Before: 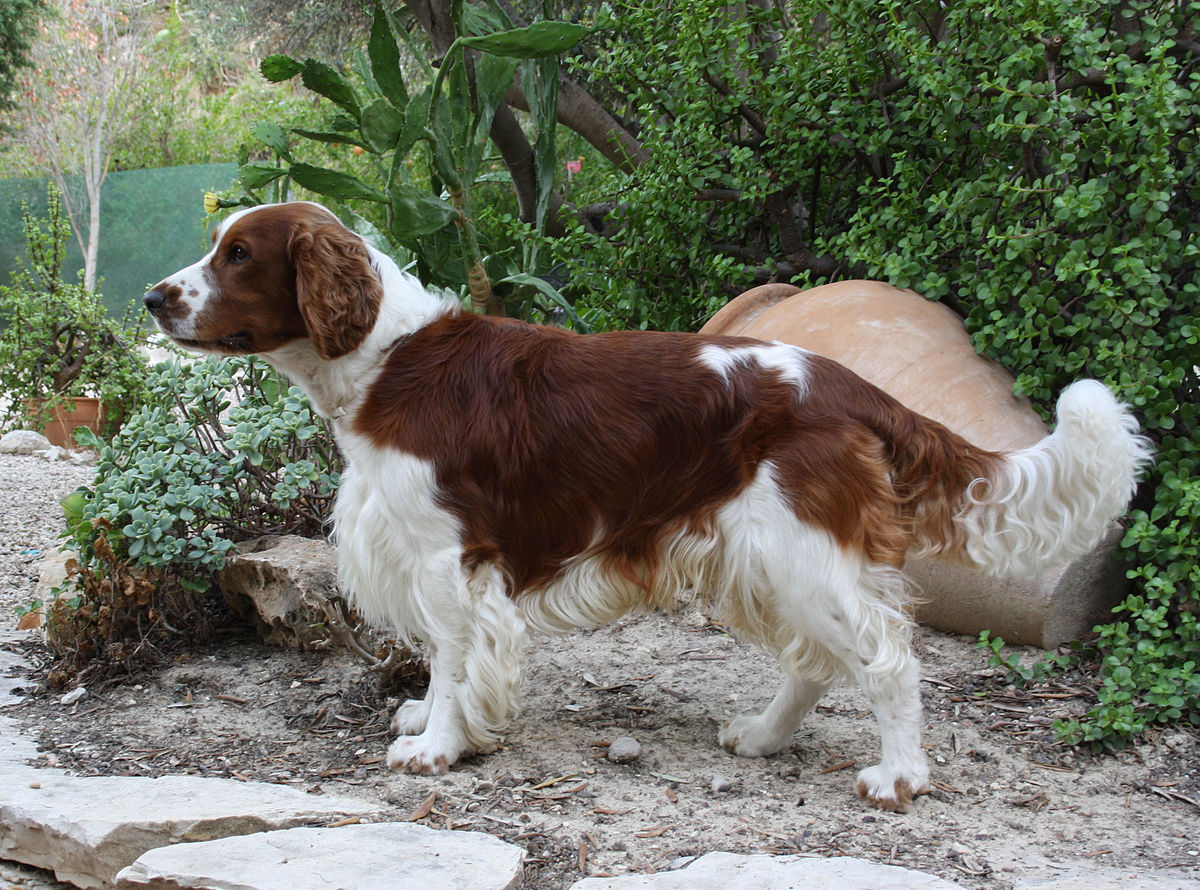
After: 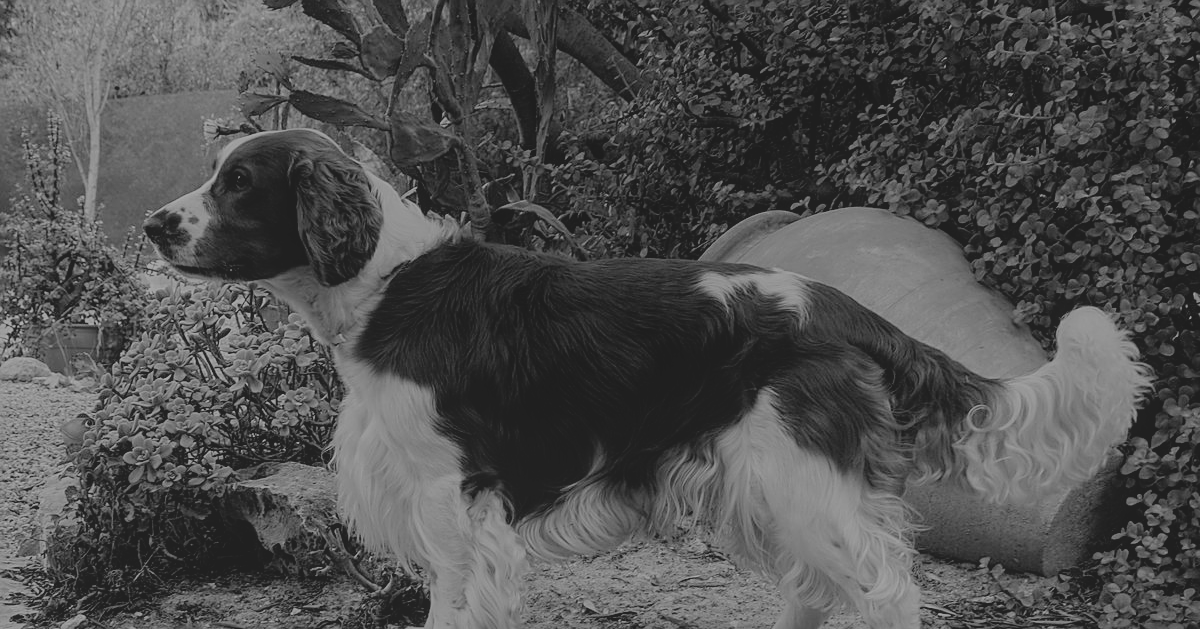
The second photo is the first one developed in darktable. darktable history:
crop and rotate: top 8.293%, bottom 20.996%
contrast brightness saturation: contrast -0.26, saturation -0.43
shadows and highlights: shadows -40.15, highlights 62.88, soften with gaussian
filmic rgb: middle gray luminance 30%, black relative exposure -9 EV, white relative exposure 7 EV, threshold 6 EV, target black luminance 0%, hardness 2.94, latitude 2.04%, contrast 0.963, highlights saturation mix 5%, shadows ↔ highlights balance 12.16%, add noise in highlights 0, preserve chrominance no, color science v3 (2019), use custom middle-gray values true, iterations of high-quality reconstruction 0, contrast in highlights soft, enable highlight reconstruction true
monochrome: a -11.7, b 1.62, size 0.5, highlights 0.38
sharpen: on, module defaults
local contrast: detail 110%
